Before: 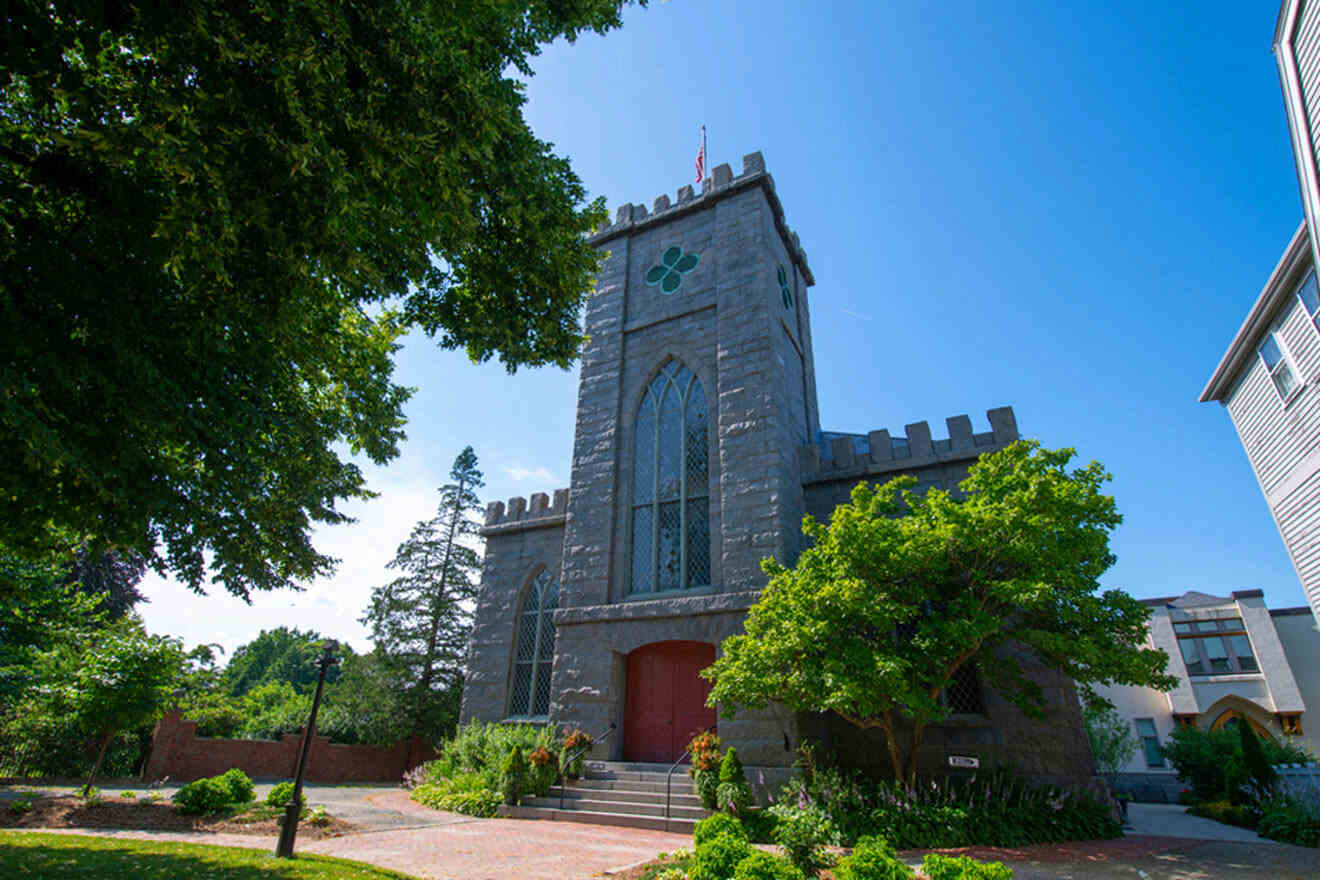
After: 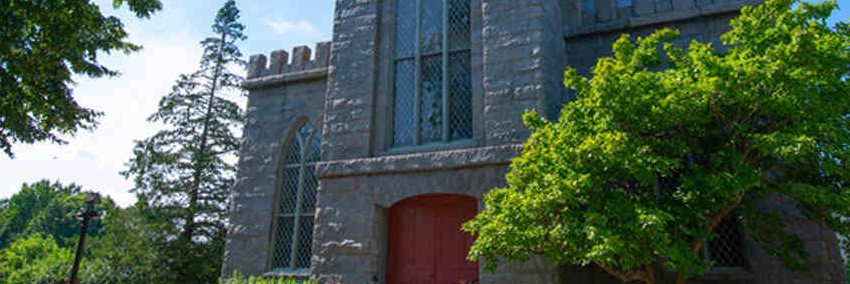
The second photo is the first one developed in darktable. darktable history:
crop: left 18.066%, top 50.884%, right 17.52%, bottom 16.827%
